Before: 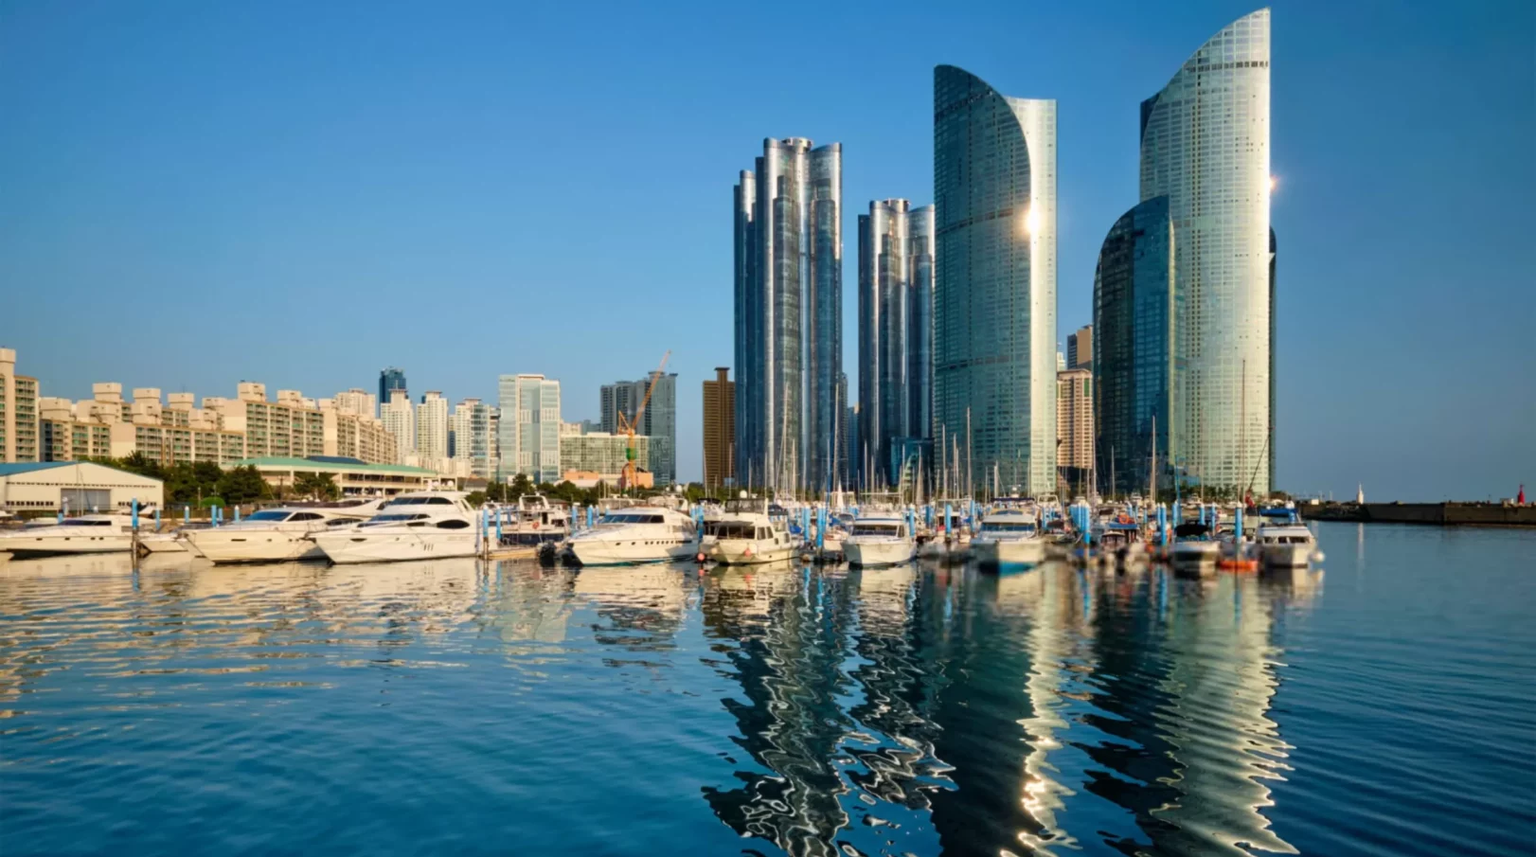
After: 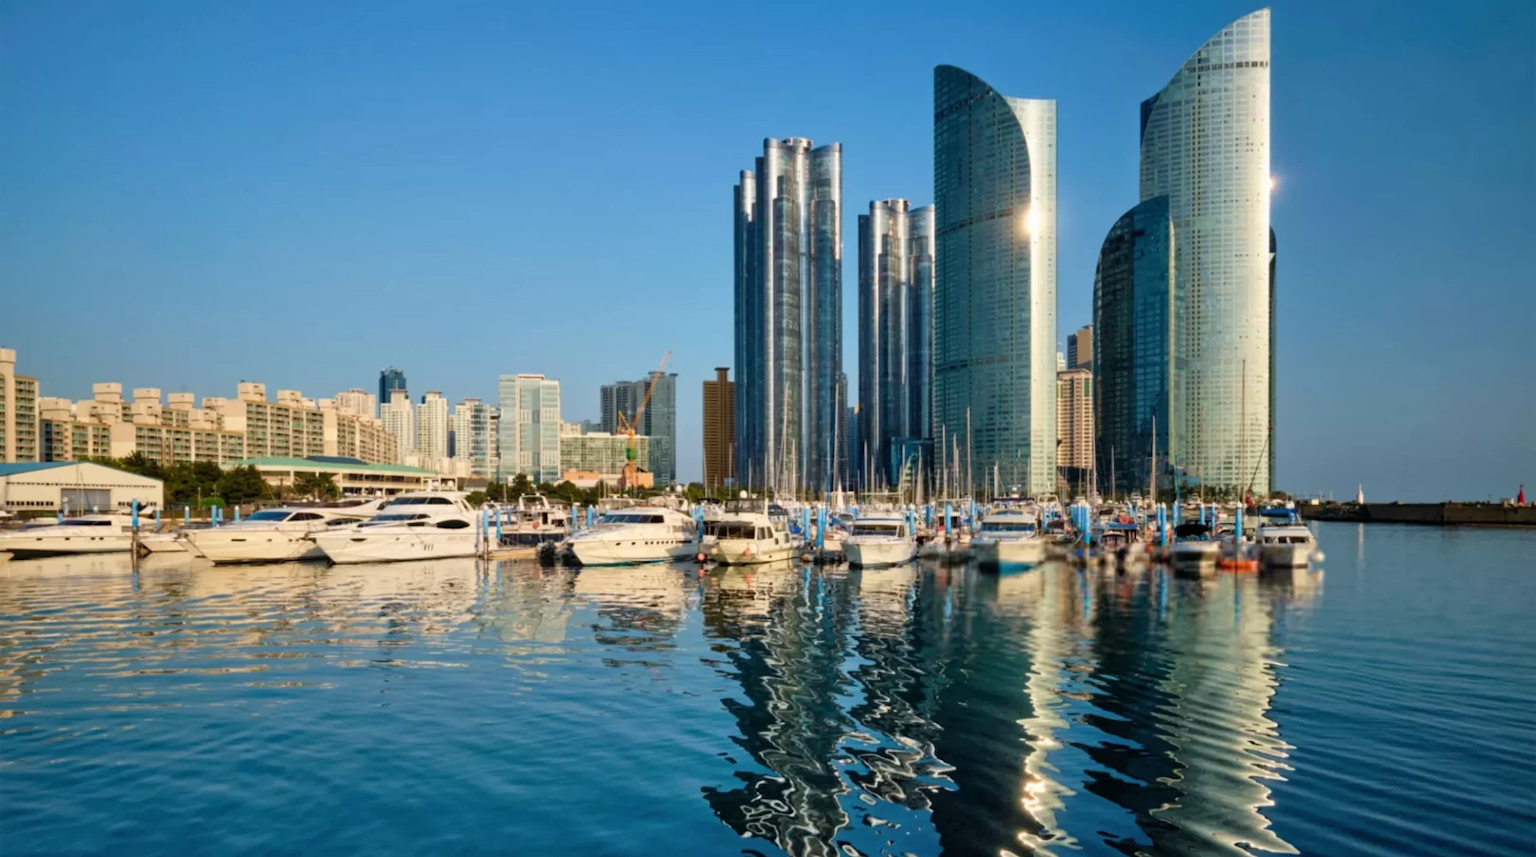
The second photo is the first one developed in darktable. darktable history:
exposure: compensate exposure bias true, compensate highlight preservation false
shadows and highlights: shadows 36.94, highlights -27.89, soften with gaussian
